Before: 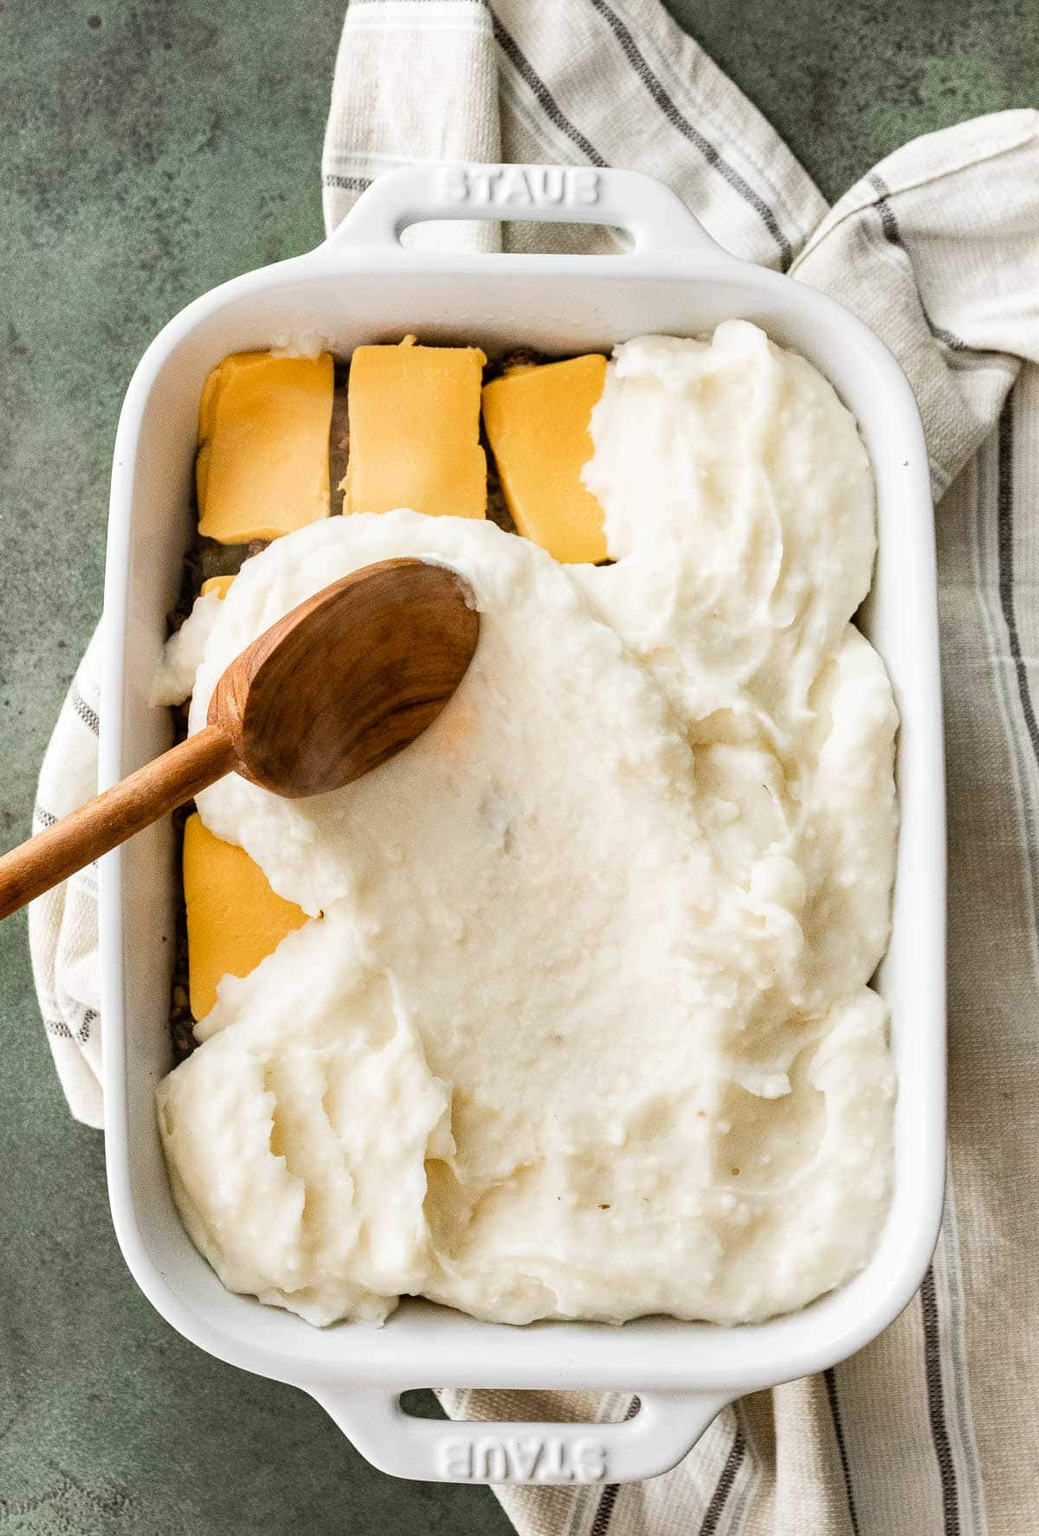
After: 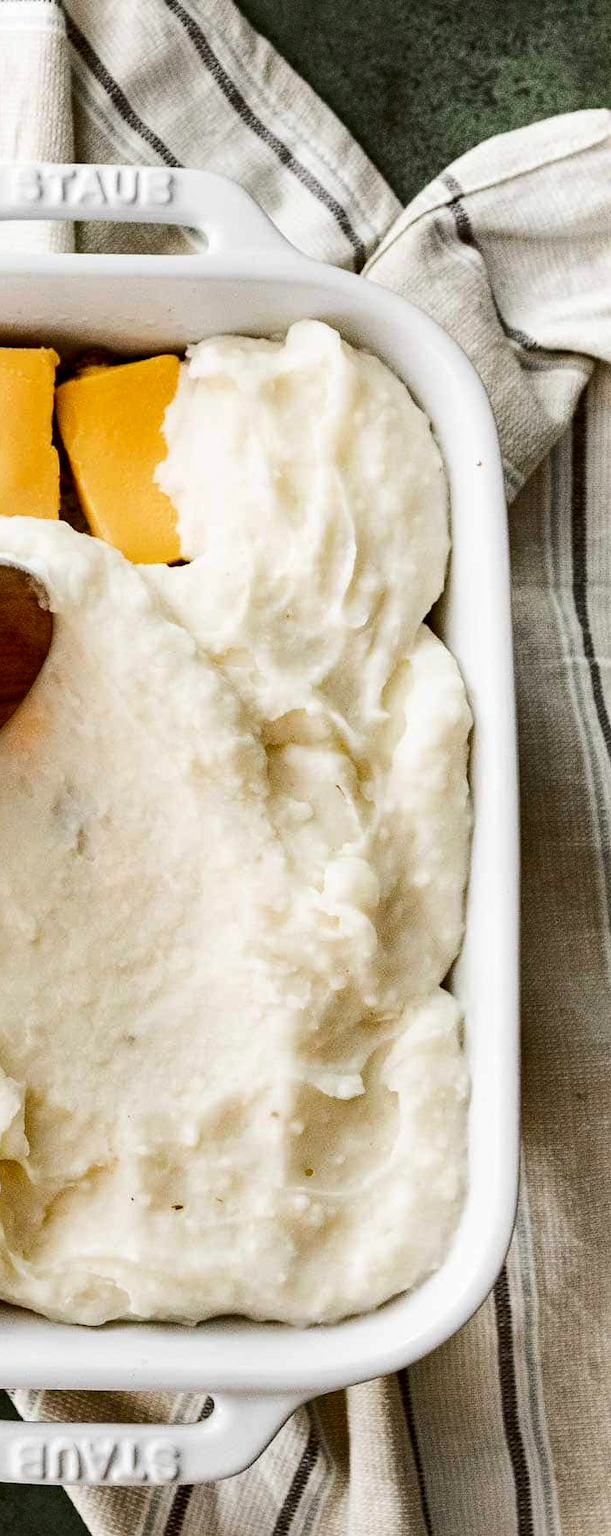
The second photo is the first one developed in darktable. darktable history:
crop: left 41.157%
contrast brightness saturation: contrast 0.133, brightness -0.234, saturation 0.144
